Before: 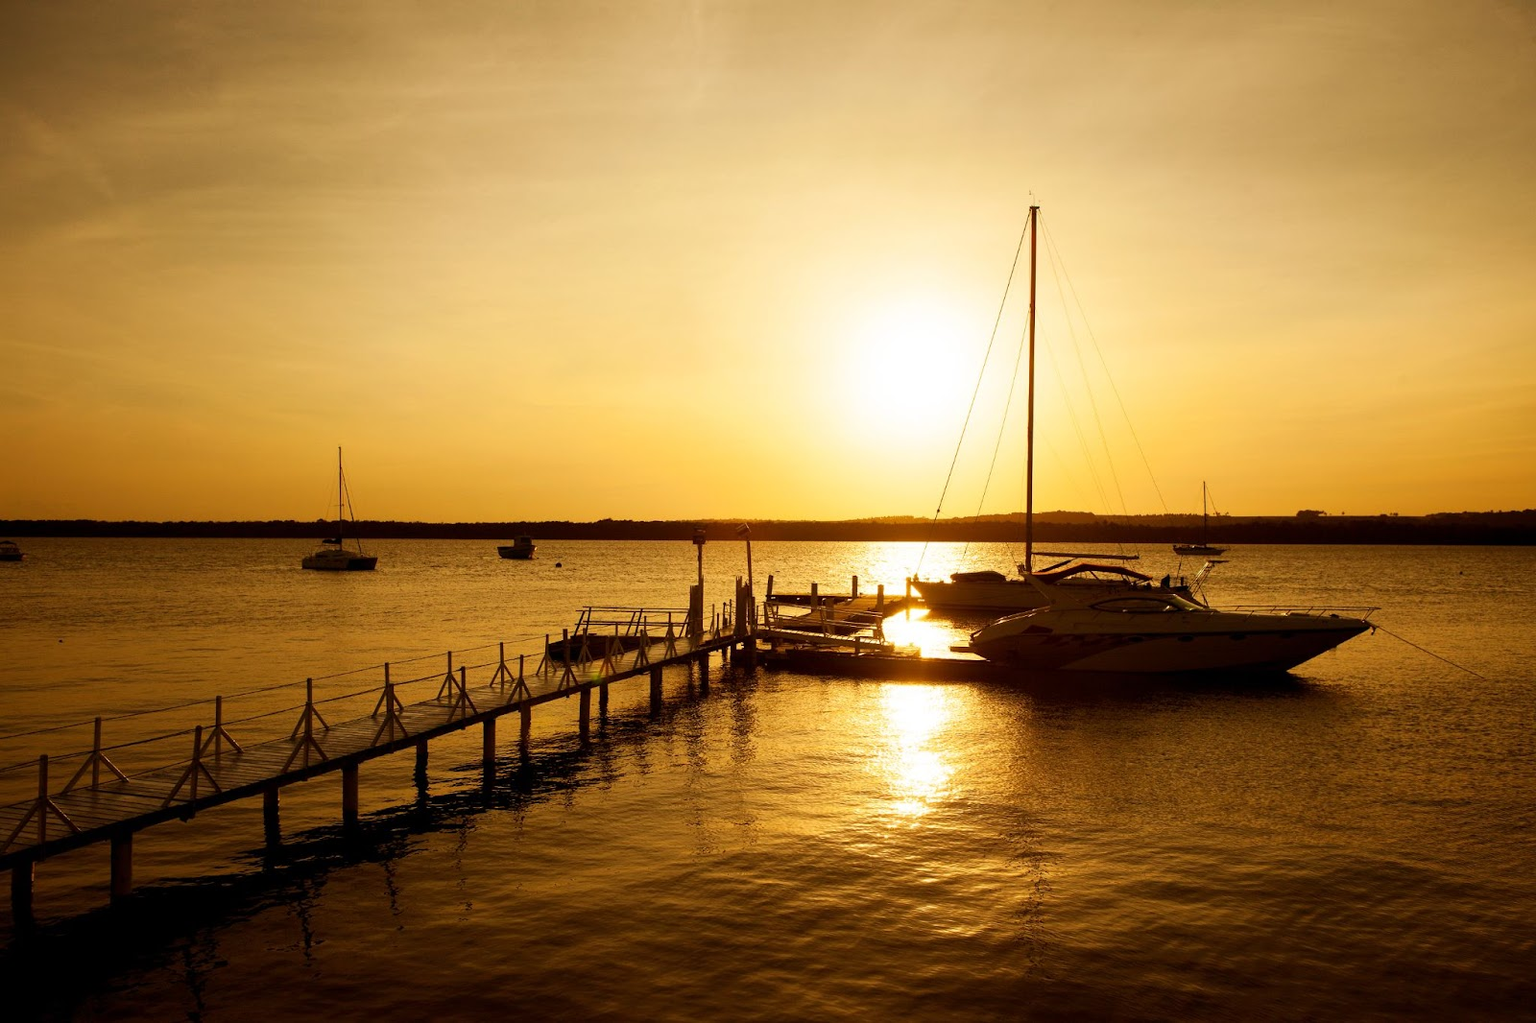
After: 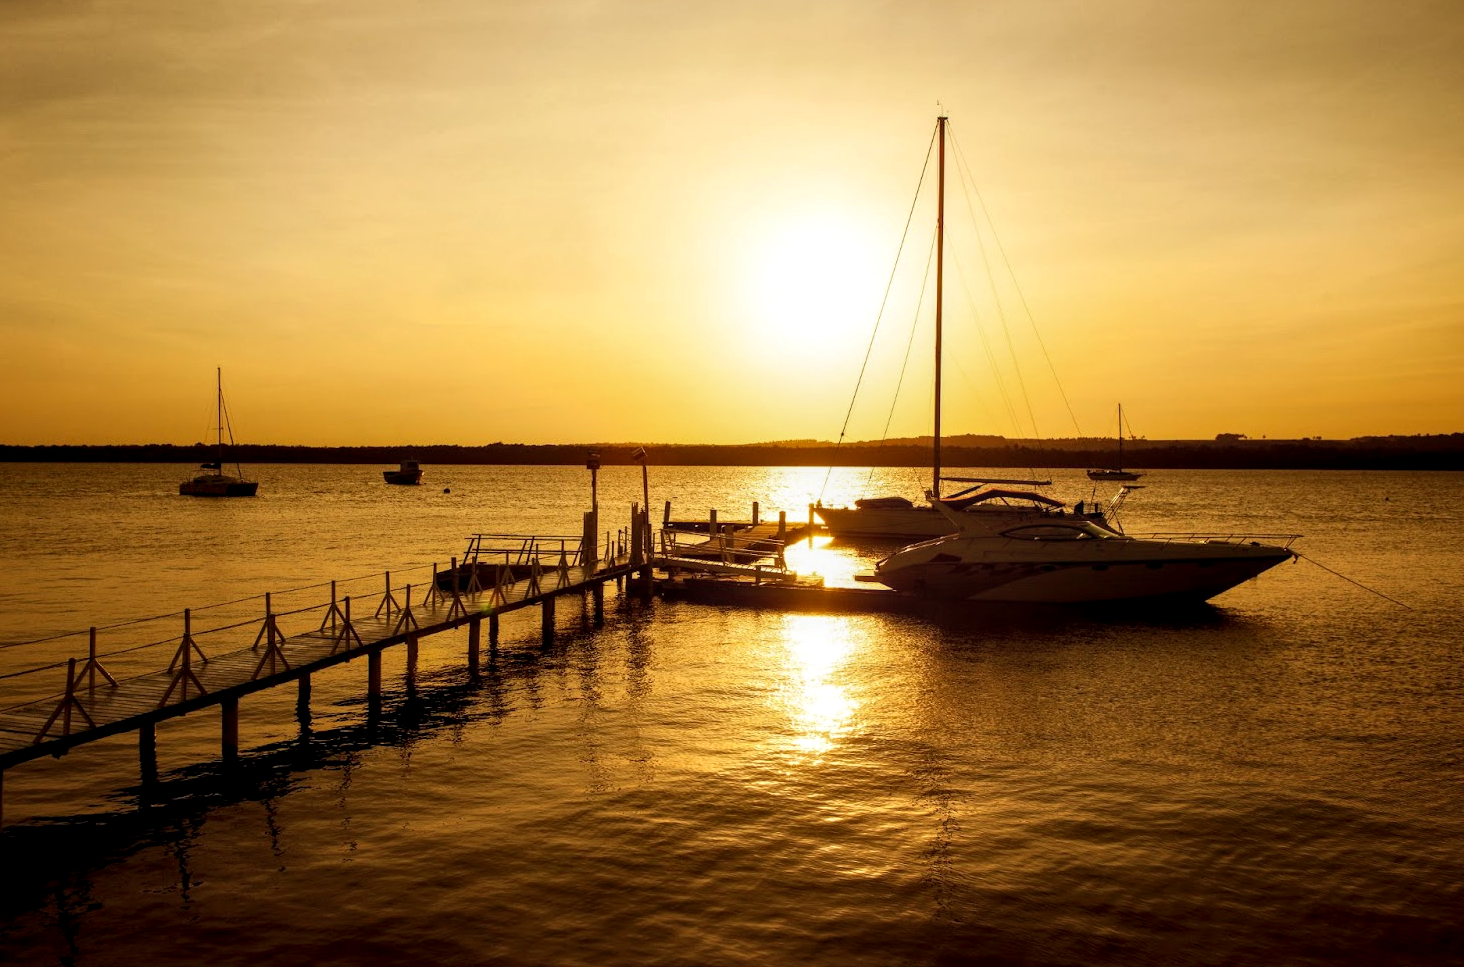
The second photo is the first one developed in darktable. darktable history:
crop and rotate: left 8.454%, top 9.252%
local contrast: detail 130%
